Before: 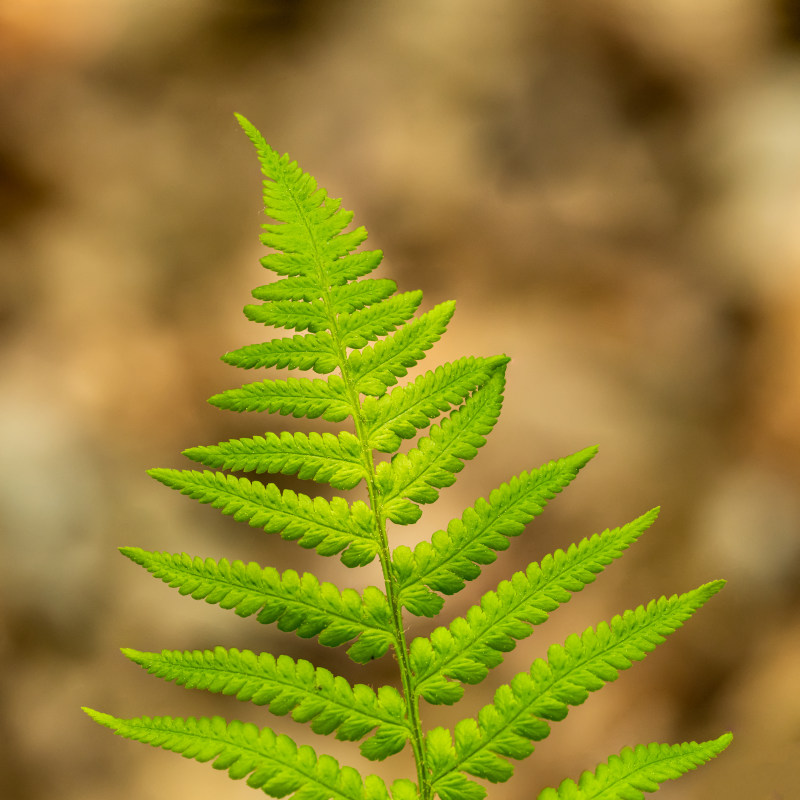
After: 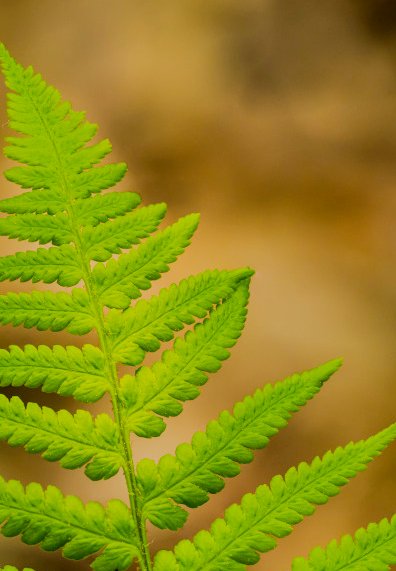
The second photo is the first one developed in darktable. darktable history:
crop: left 32.075%, top 10.976%, right 18.355%, bottom 17.596%
color balance rgb: perceptual saturation grading › global saturation 20%, global vibrance 10%
filmic rgb: black relative exposure -9.22 EV, white relative exposure 6.77 EV, hardness 3.07, contrast 1.05
